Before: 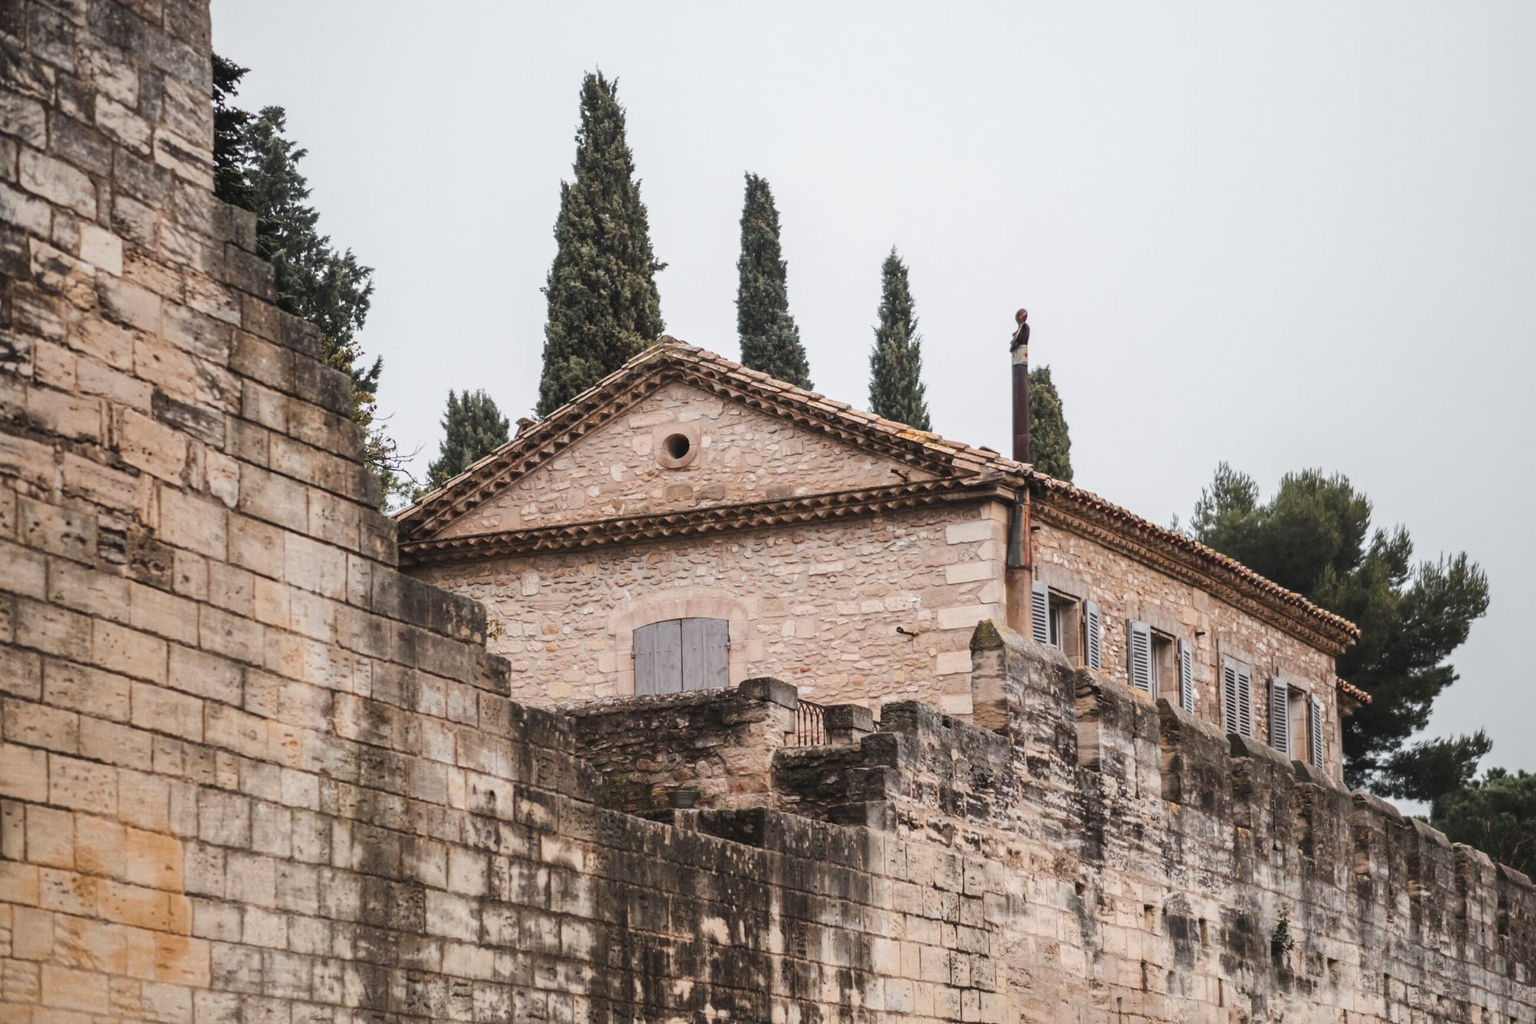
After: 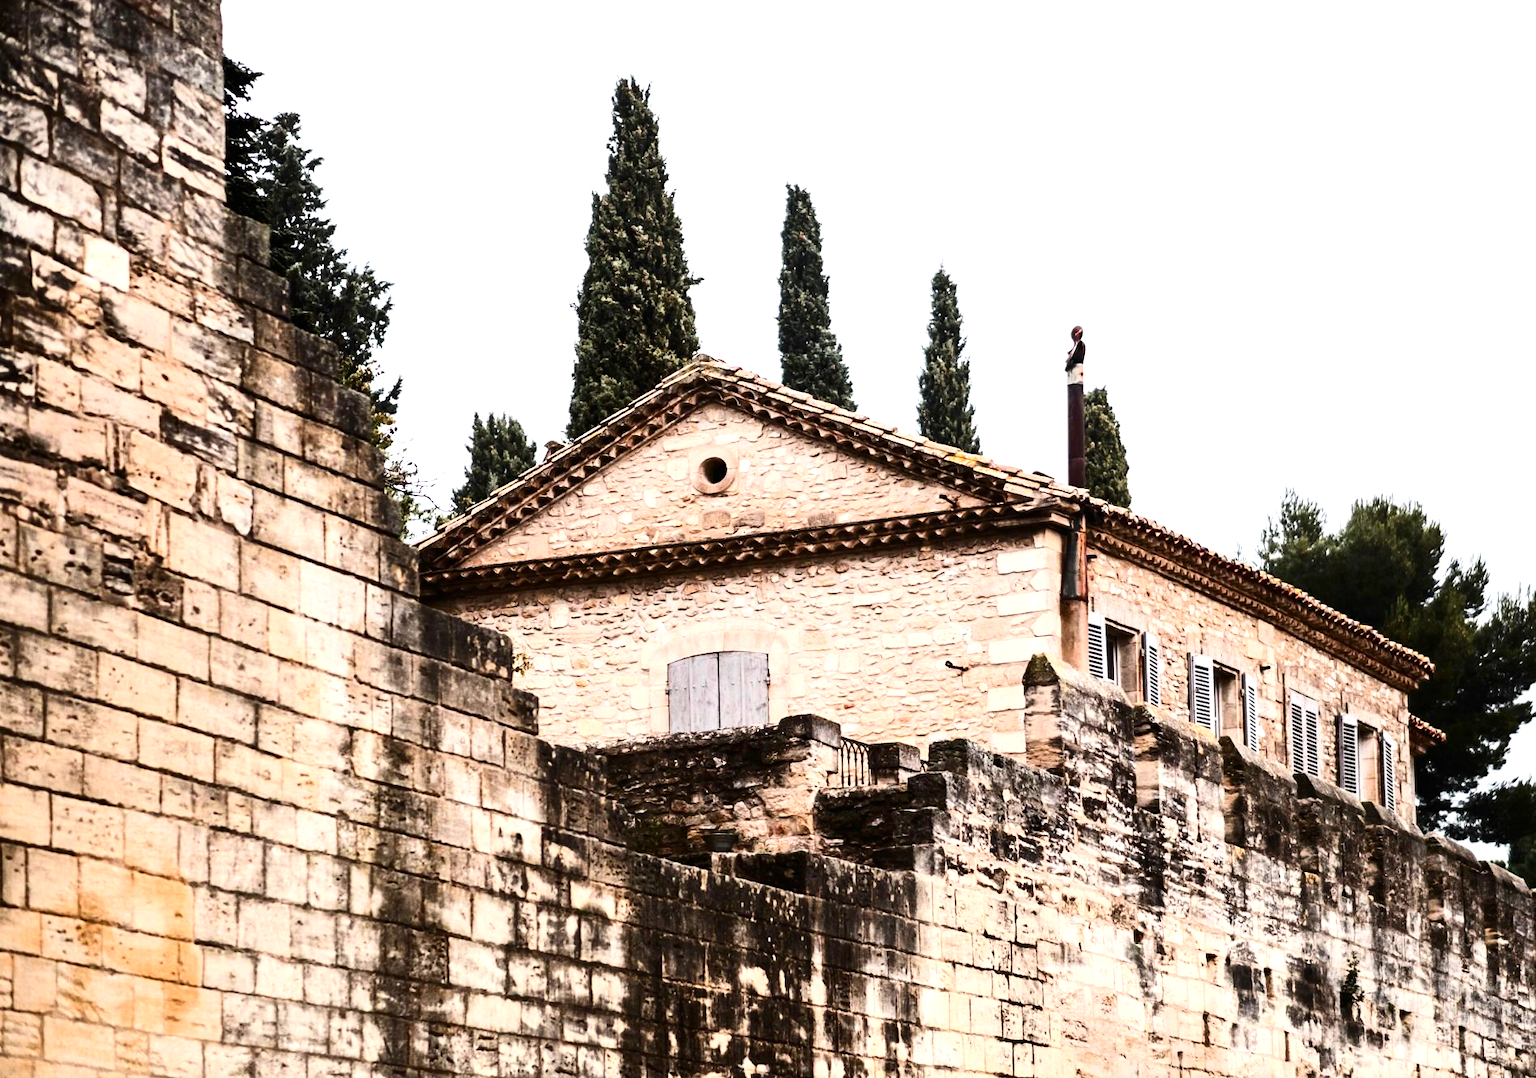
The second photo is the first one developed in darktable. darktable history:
filmic rgb: middle gray luminance 28.79%, black relative exposure -10.34 EV, white relative exposure 5.49 EV, threshold 5.96 EV, target black luminance 0%, hardness 3.92, latitude 2.71%, contrast 1.131, highlights saturation mix 5.36%, shadows ↔ highlights balance 15.19%, preserve chrominance max RGB, color science v6 (2022), contrast in shadows safe, contrast in highlights safe, enable highlight reconstruction true
levels: levels [0, 0.43, 0.859]
contrast brightness saturation: contrast 0.395, brightness 0.043, saturation 0.252
crop and rotate: left 0%, right 5.125%
